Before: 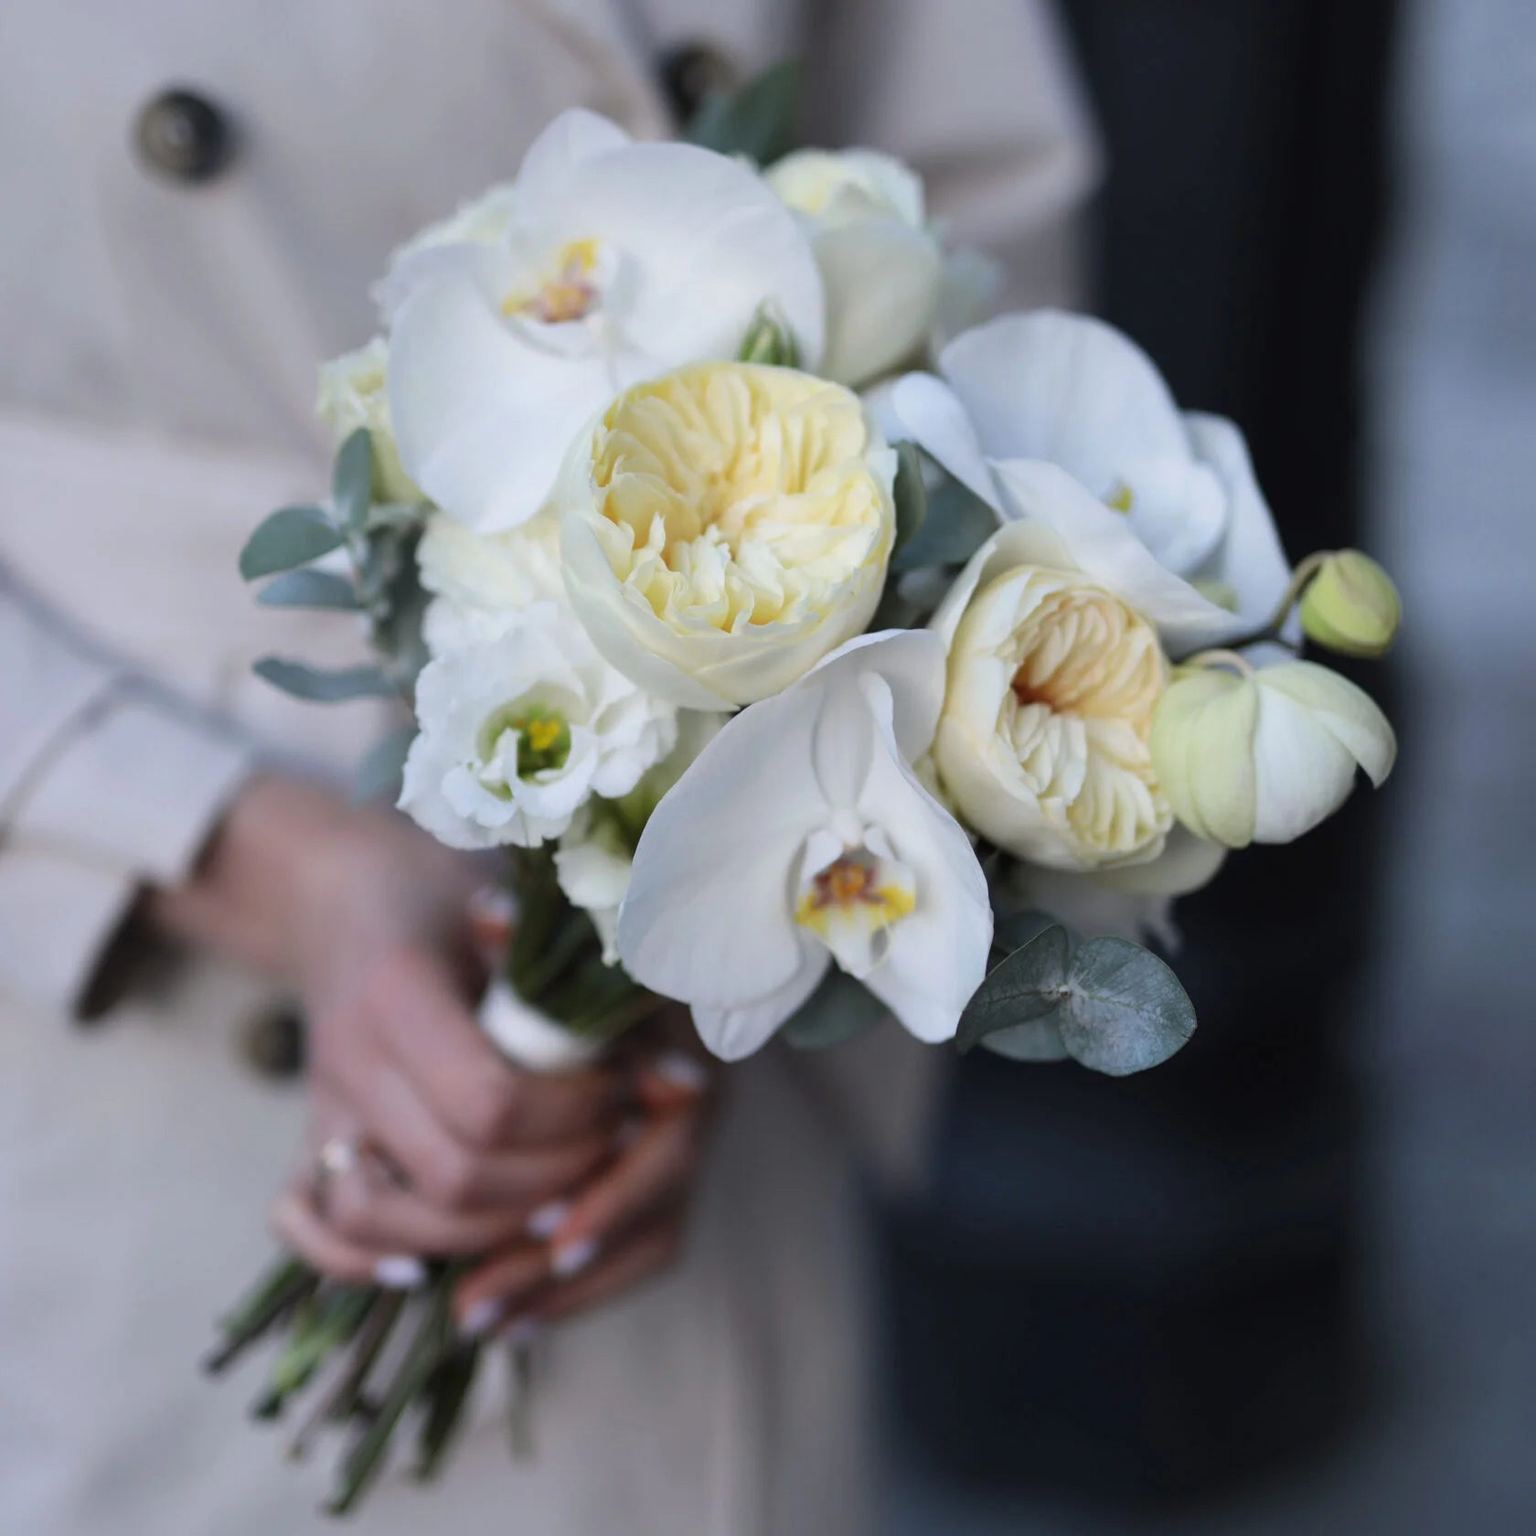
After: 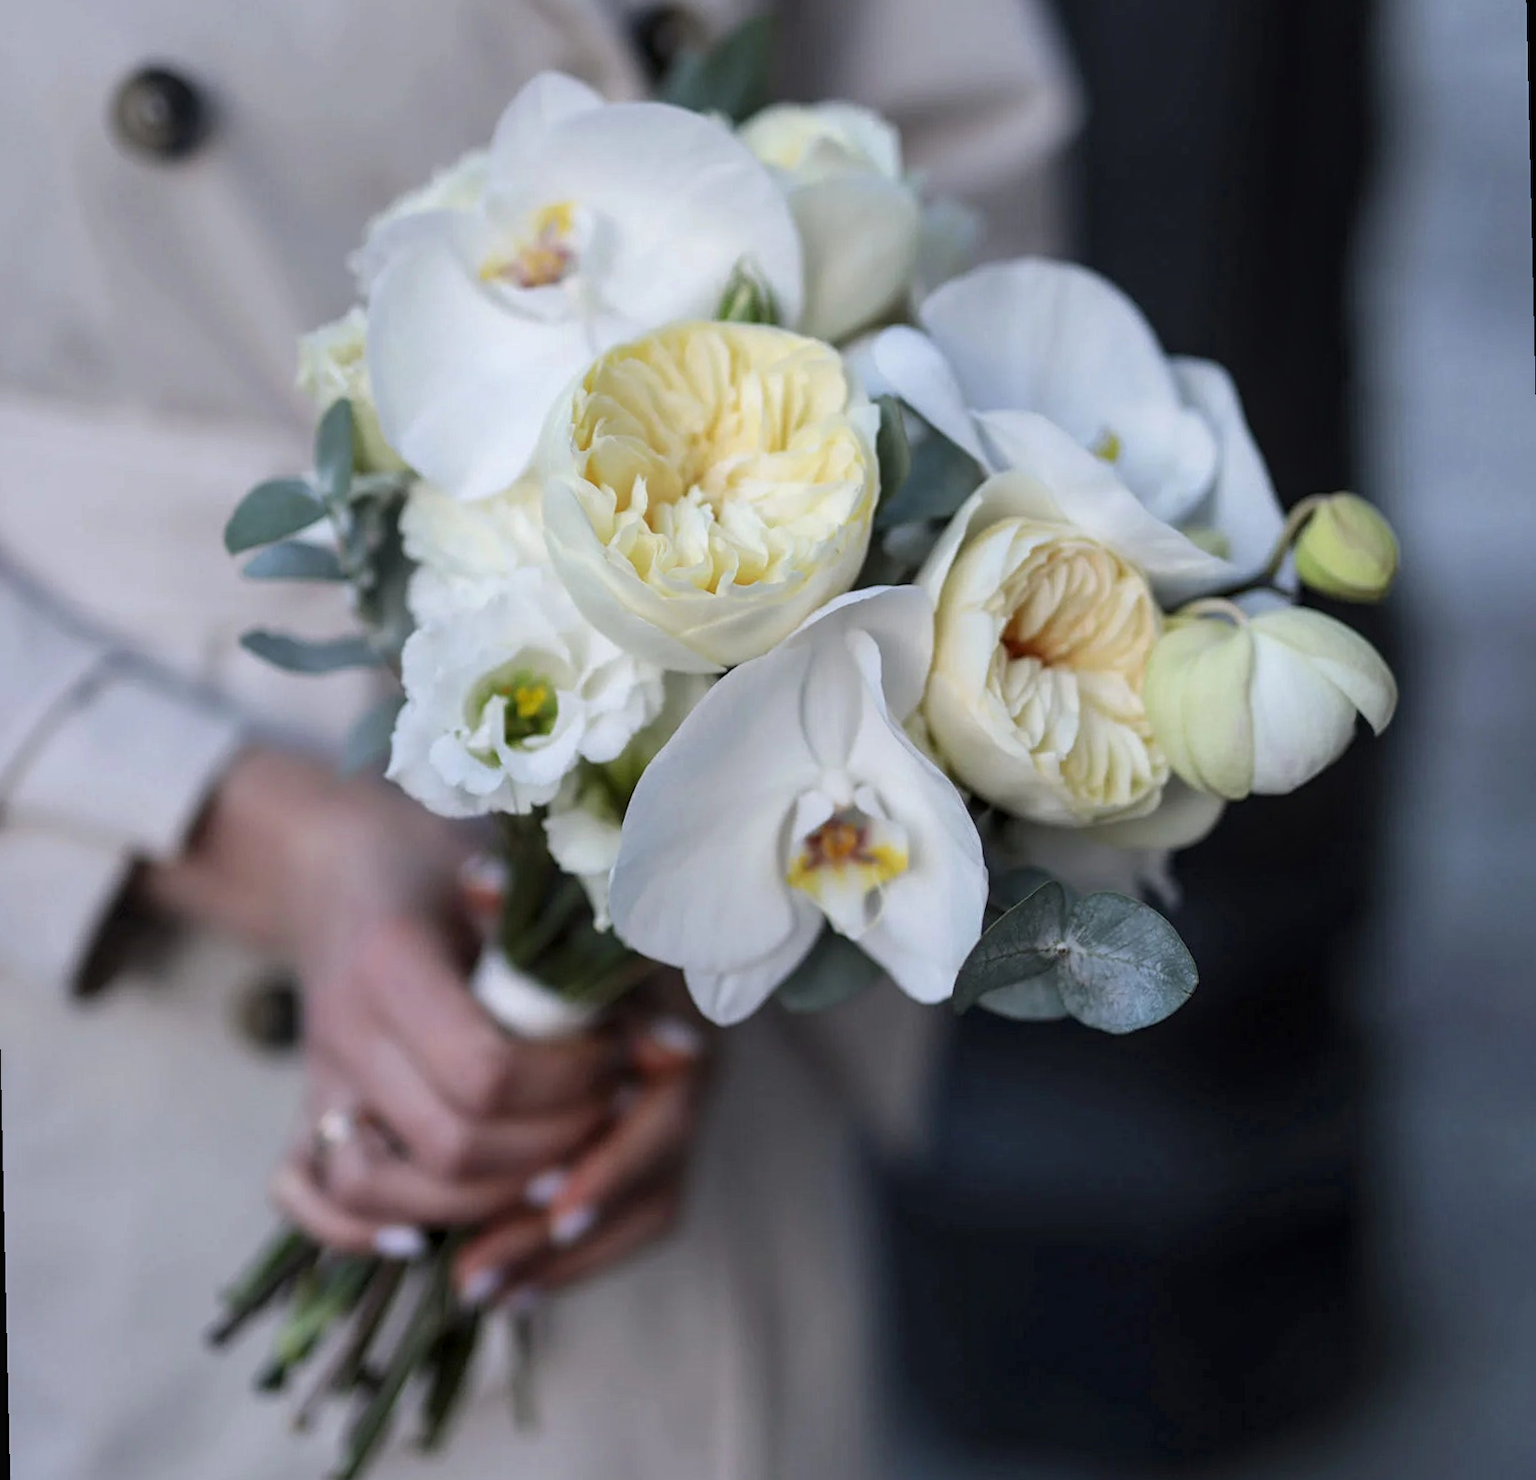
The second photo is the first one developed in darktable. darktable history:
rotate and perspective: rotation -1.32°, lens shift (horizontal) -0.031, crop left 0.015, crop right 0.985, crop top 0.047, crop bottom 0.982
sharpen: amount 0.2
local contrast: on, module defaults
